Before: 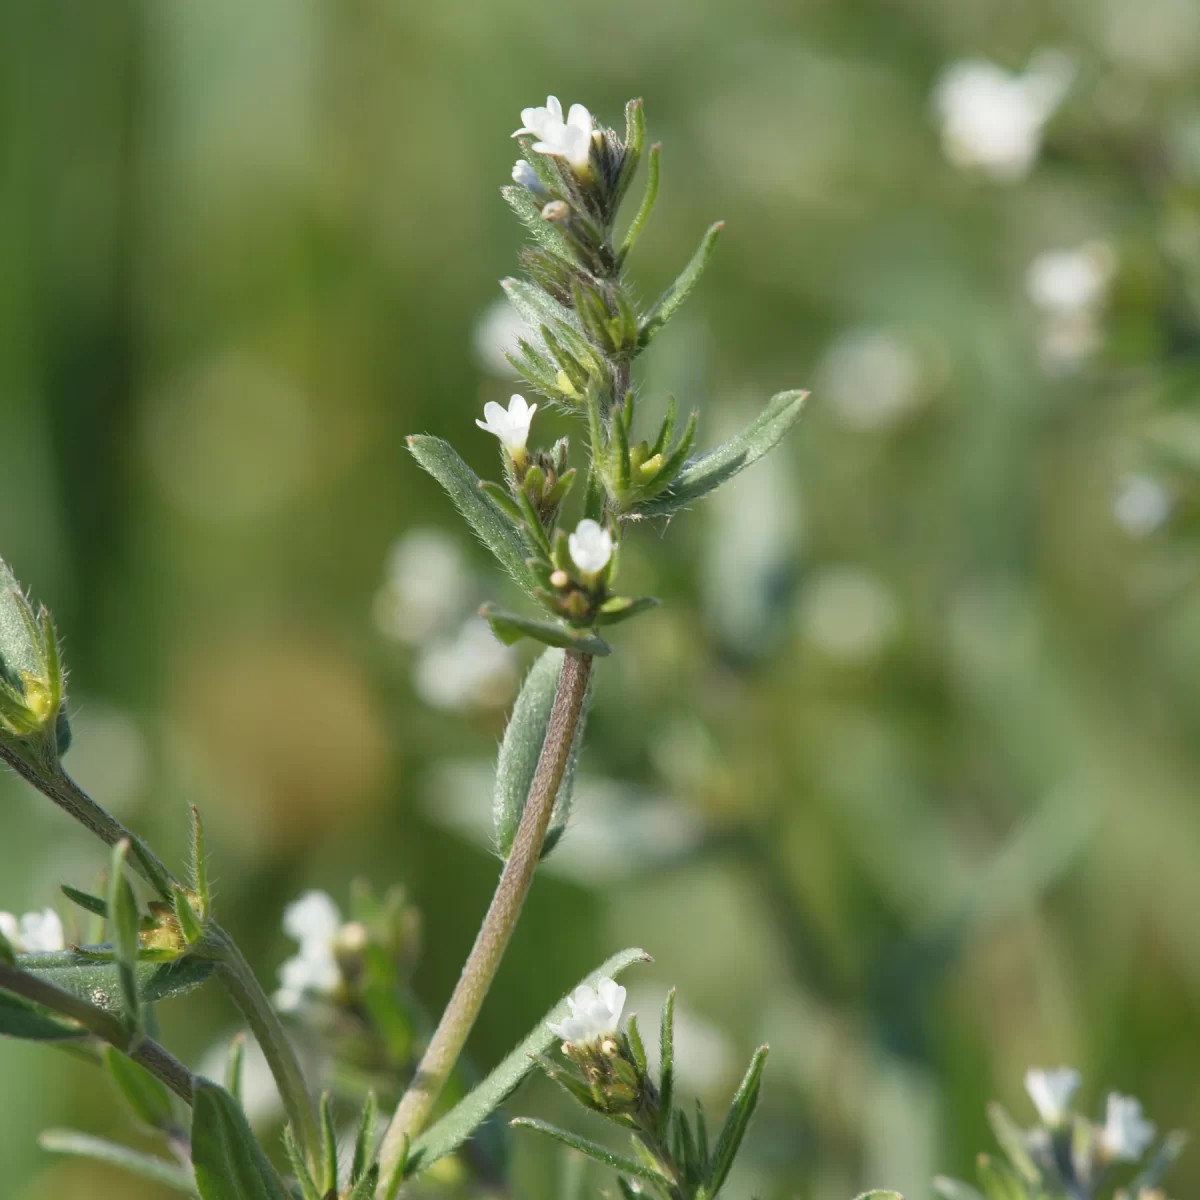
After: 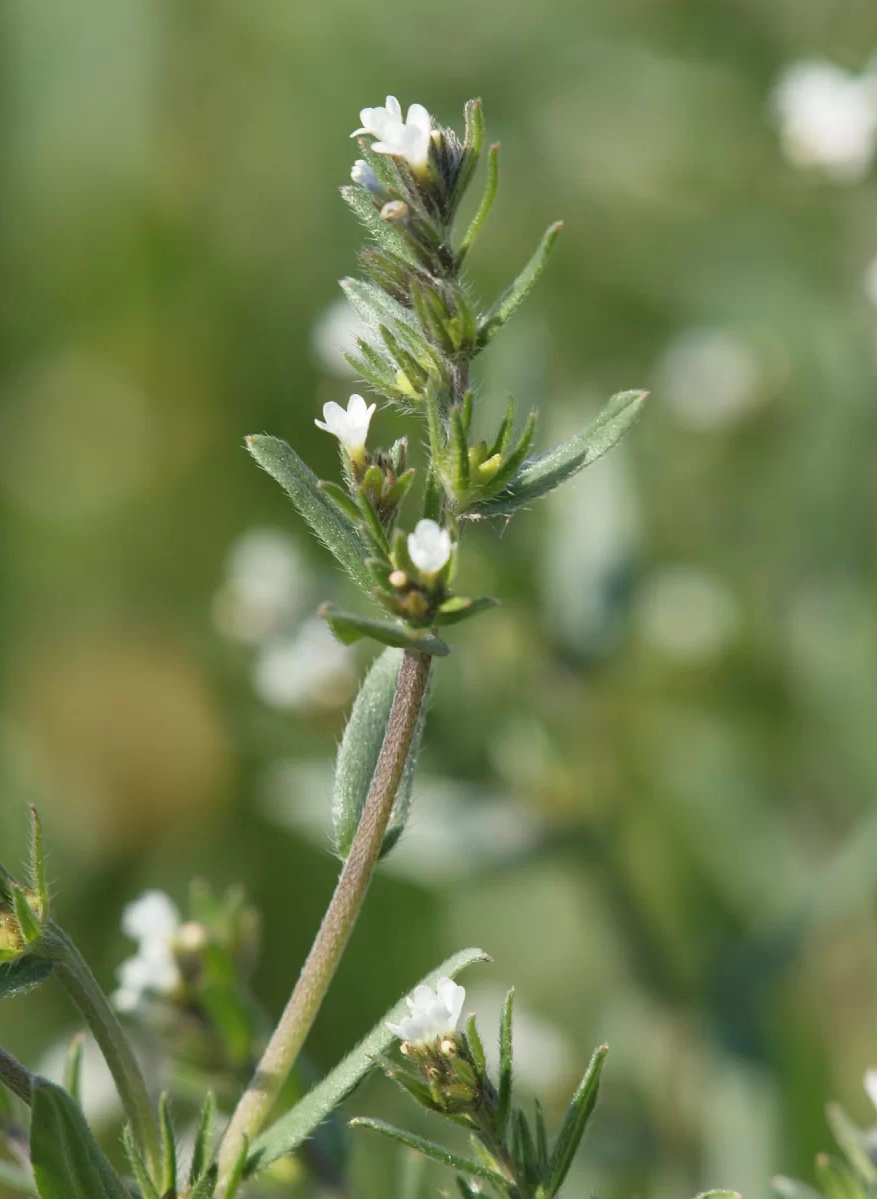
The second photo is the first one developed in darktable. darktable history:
crop: left 13.429%, top 0%, right 13.423%
